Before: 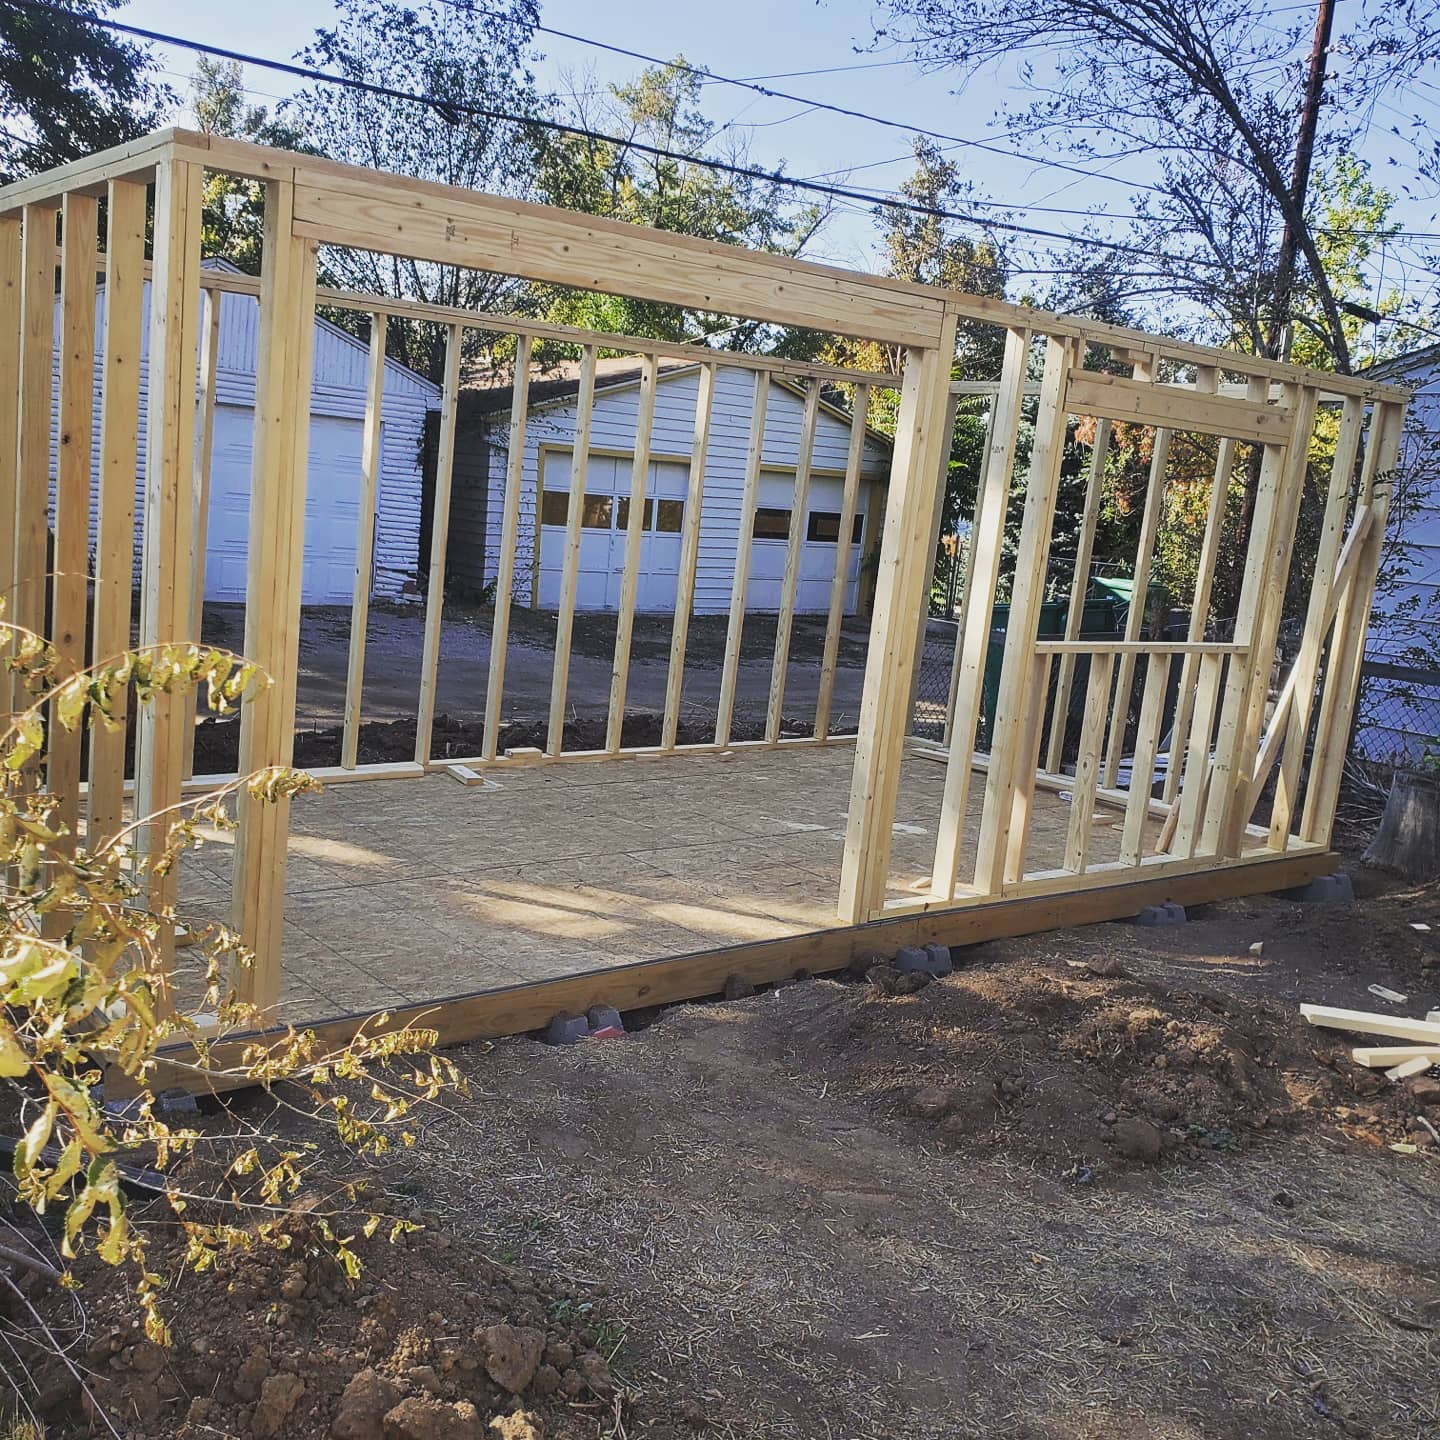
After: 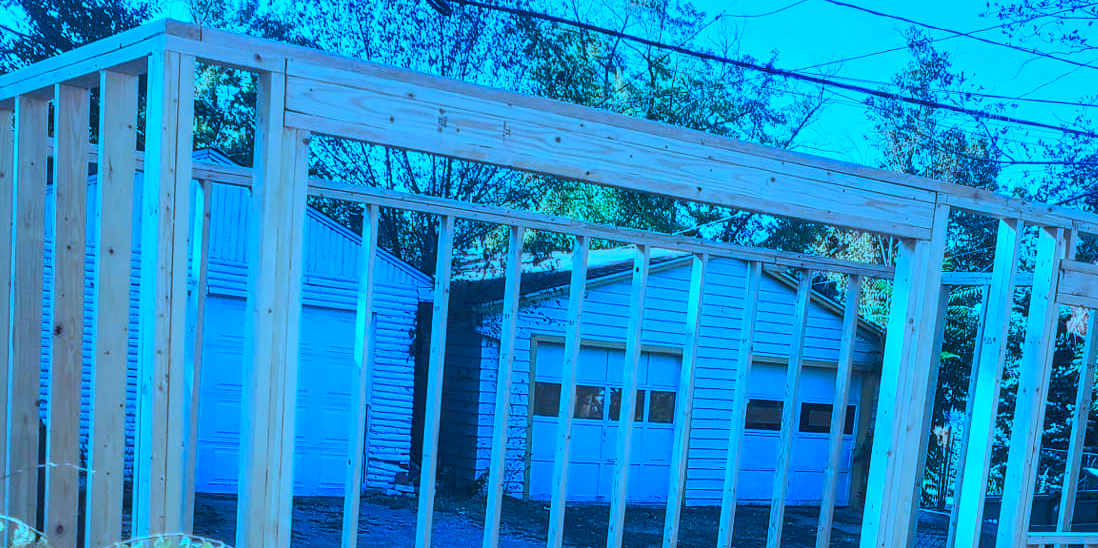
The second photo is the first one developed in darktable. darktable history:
crop: left 0.579%, top 7.627%, right 23.167%, bottom 54.275%
color calibration: illuminant as shot in camera, x 0.462, y 0.419, temperature 2651.64 K
color correction: highlights a* -10.69, highlights b* -19.19
local contrast: detail 110%
